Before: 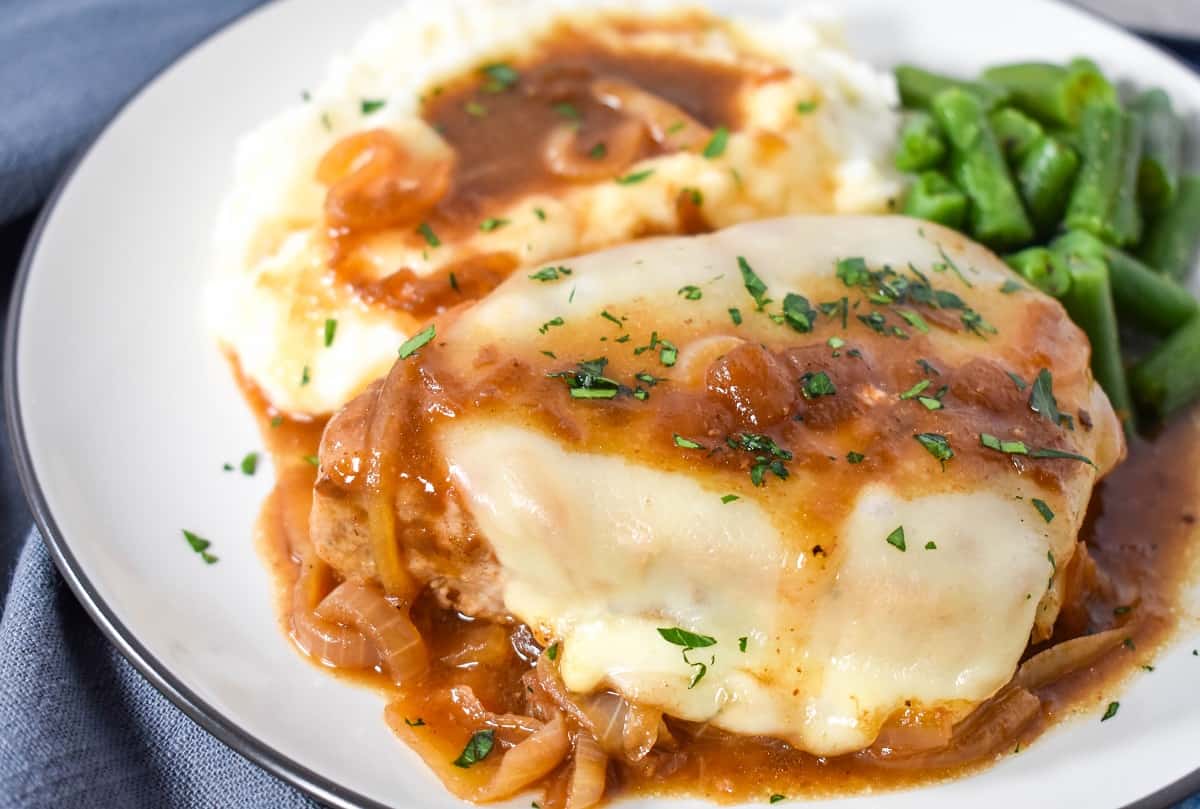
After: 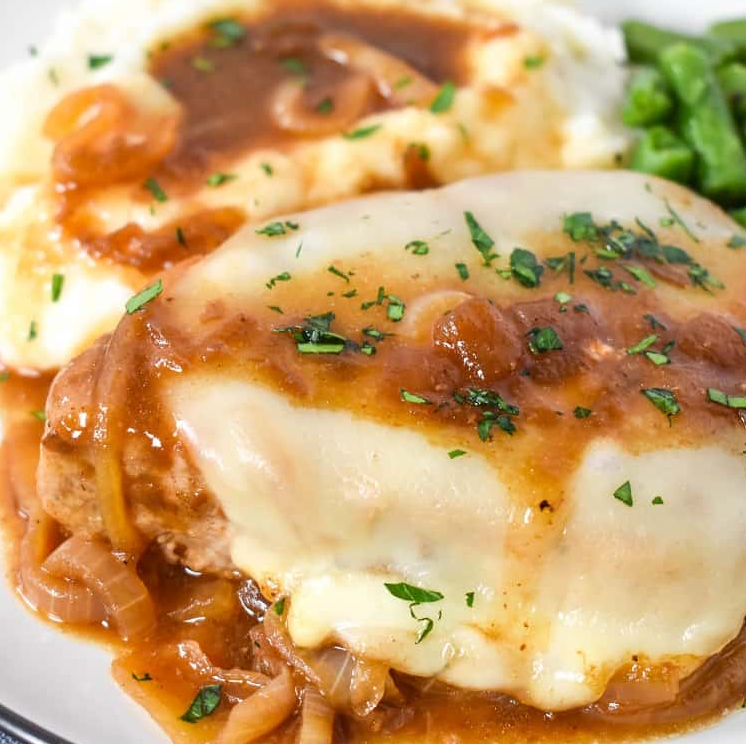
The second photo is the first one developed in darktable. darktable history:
crop and rotate: left 22.77%, top 5.645%, right 15.043%, bottom 2.346%
